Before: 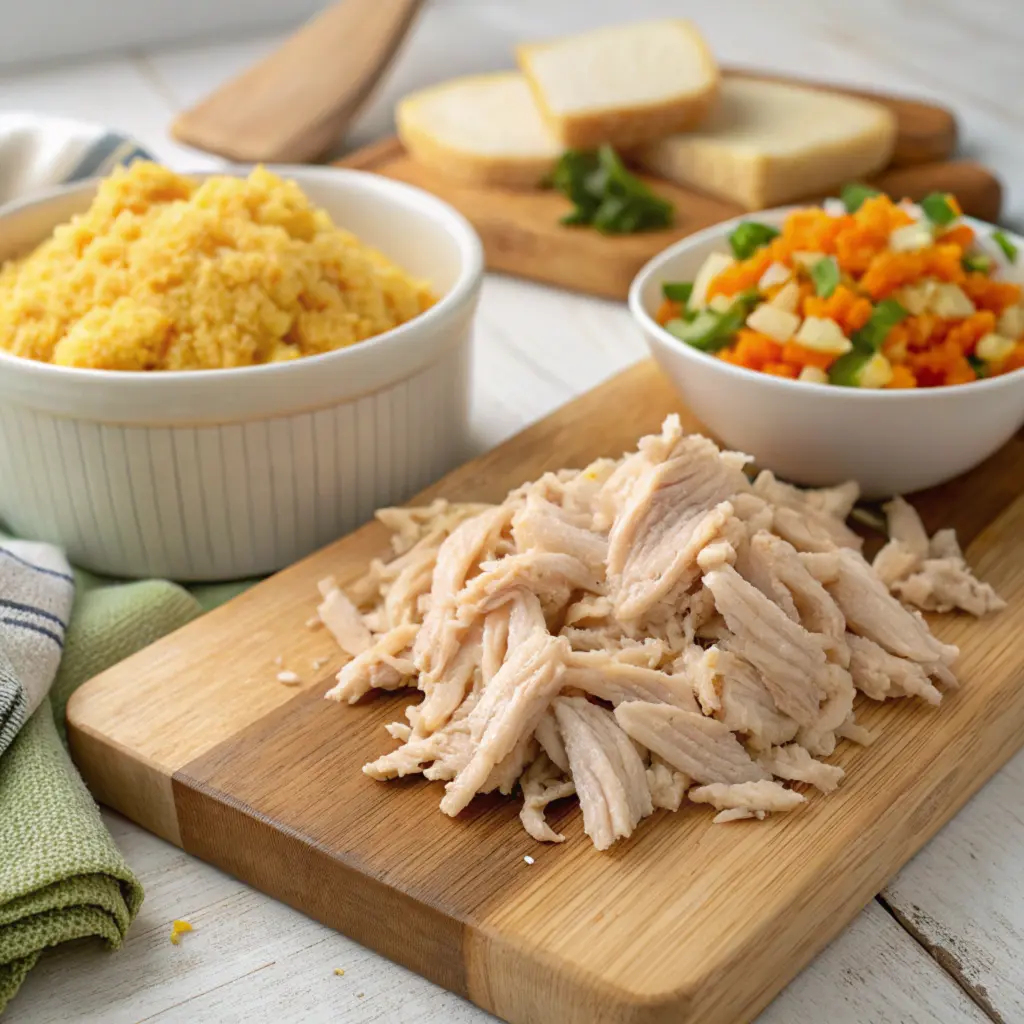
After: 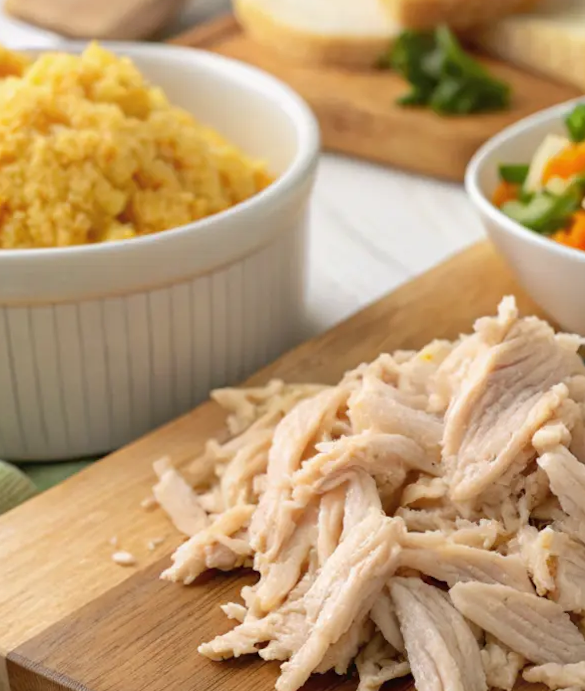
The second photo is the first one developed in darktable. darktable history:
rotate and perspective: rotation 0.174°, lens shift (vertical) 0.013, lens shift (horizontal) 0.019, shear 0.001, automatic cropping original format, crop left 0.007, crop right 0.991, crop top 0.016, crop bottom 0.997
crop: left 16.202%, top 11.208%, right 26.045%, bottom 20.557%
